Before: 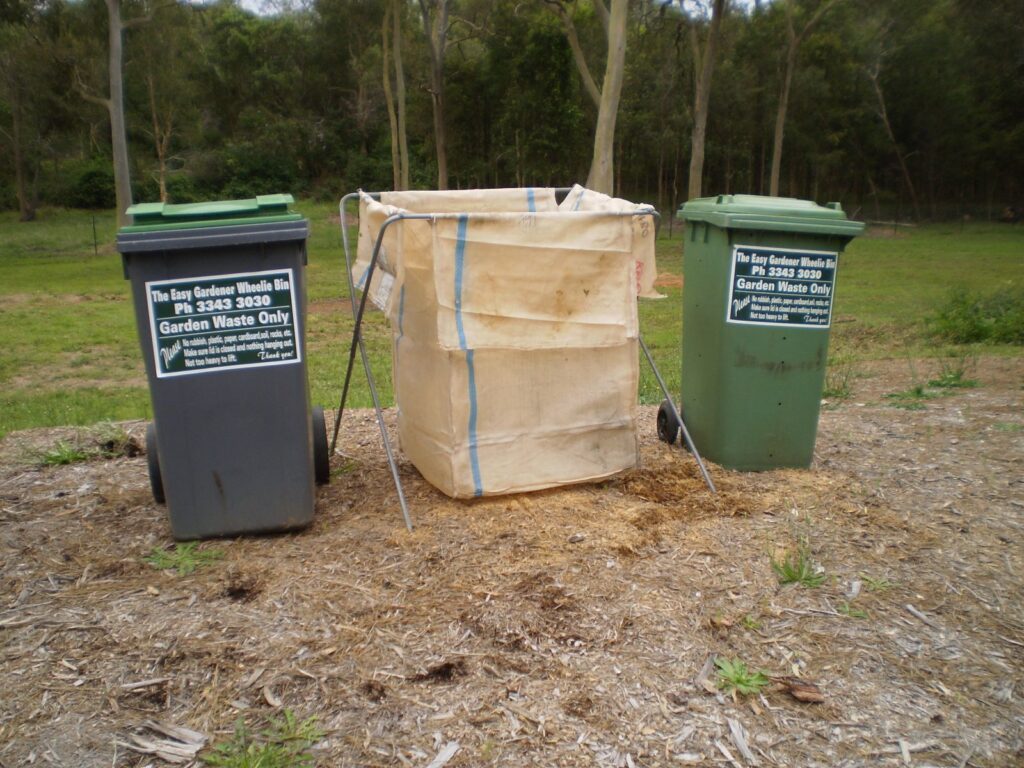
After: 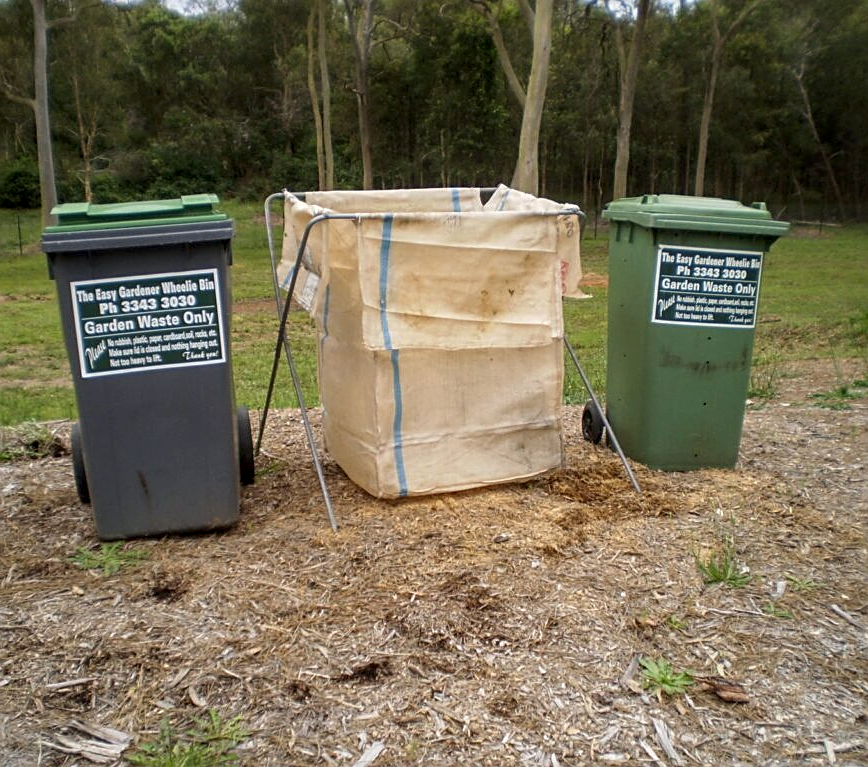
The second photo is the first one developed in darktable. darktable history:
sharpen: on, module defaults
local contrast: detail 130%
crop: left 7.35%, right 7.802%
